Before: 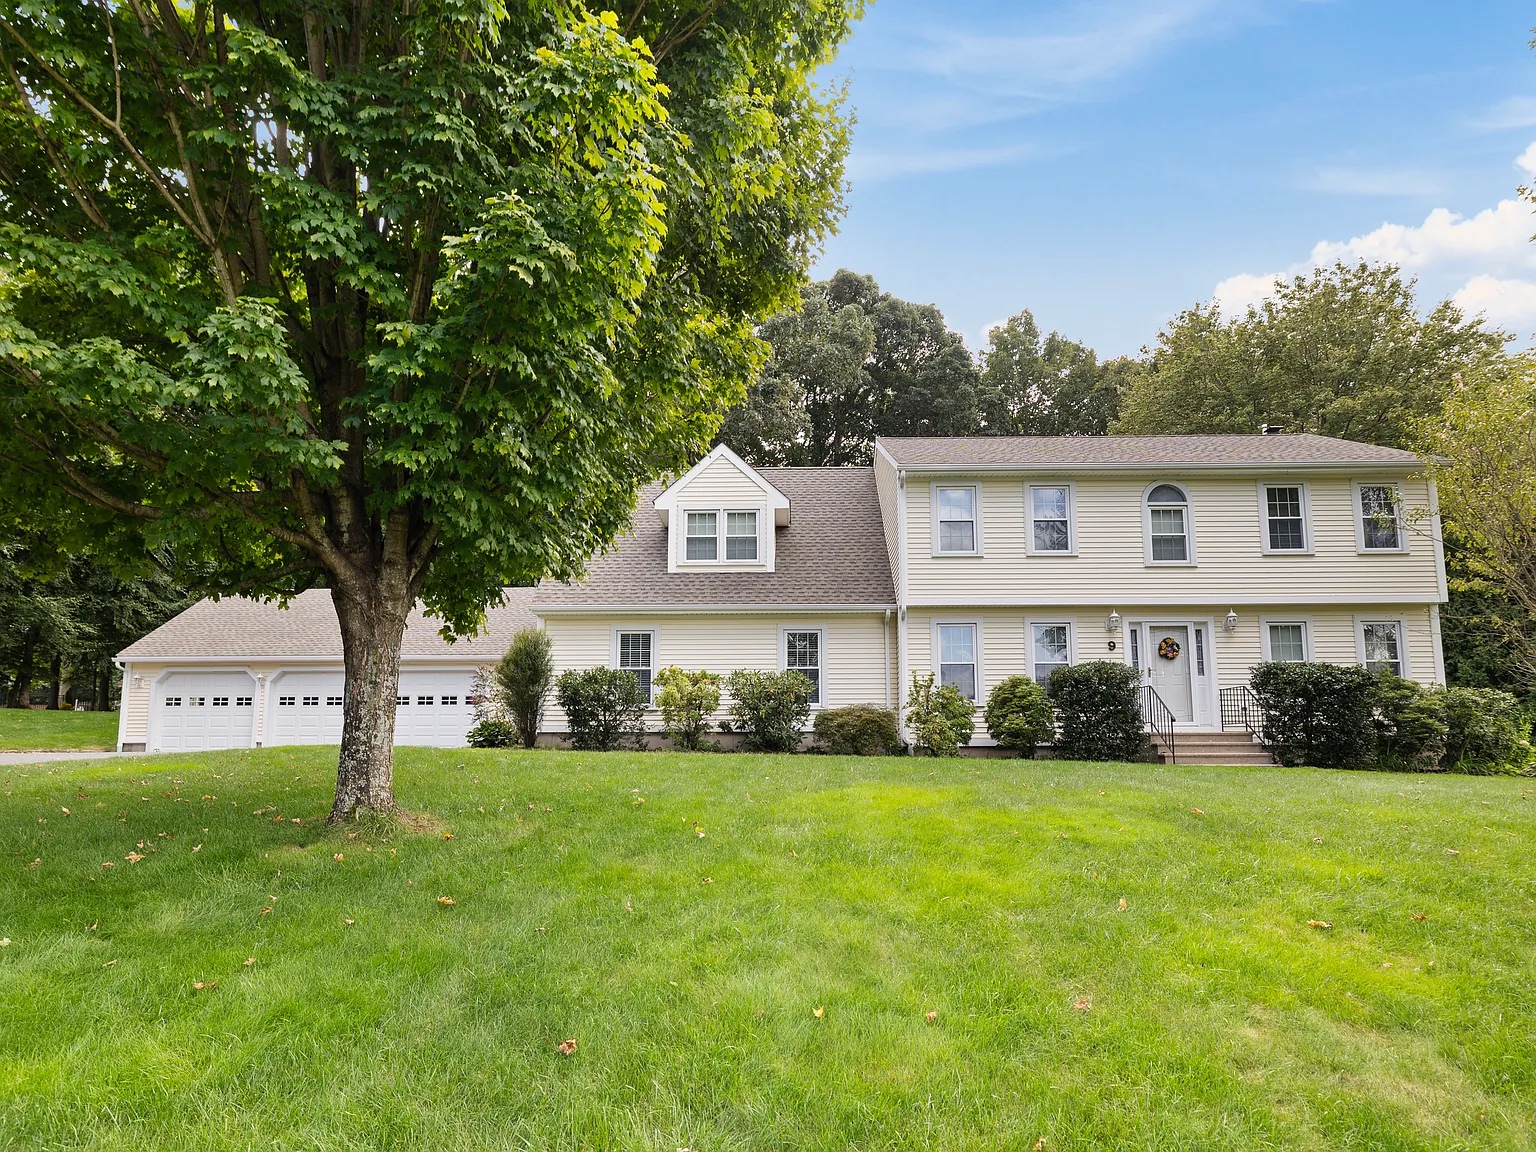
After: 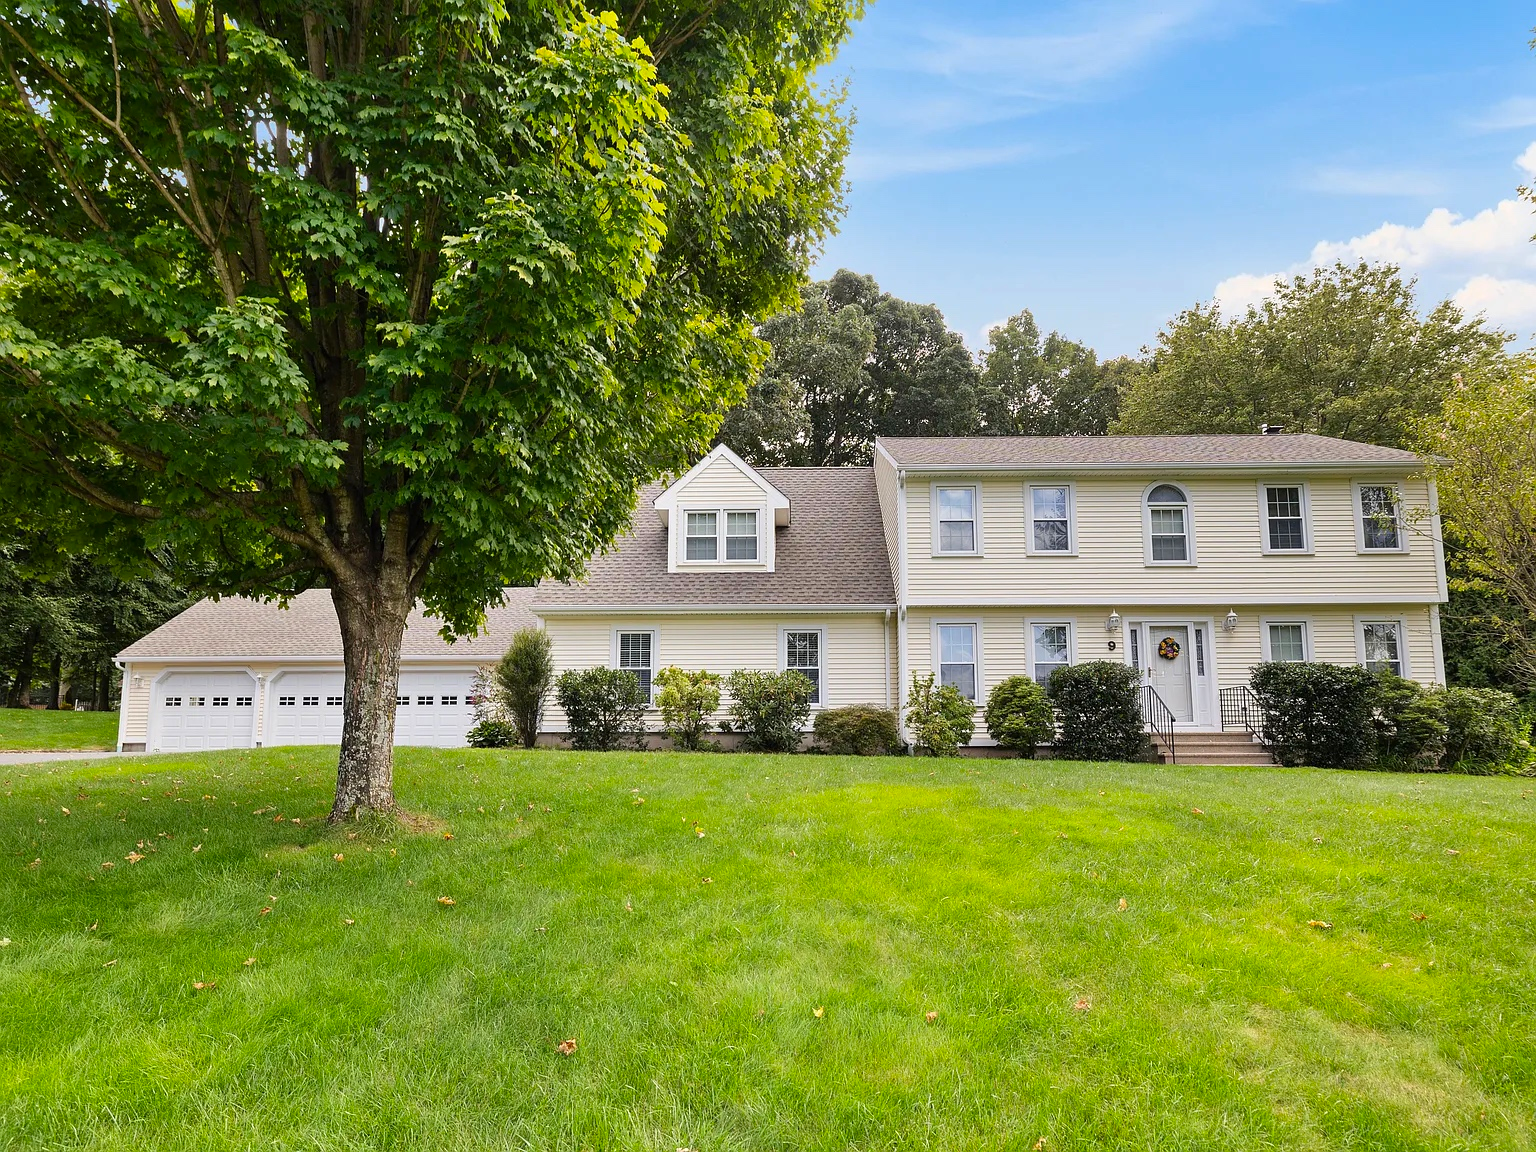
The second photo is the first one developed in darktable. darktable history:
contrast brightness saturation: saturation 0.18
